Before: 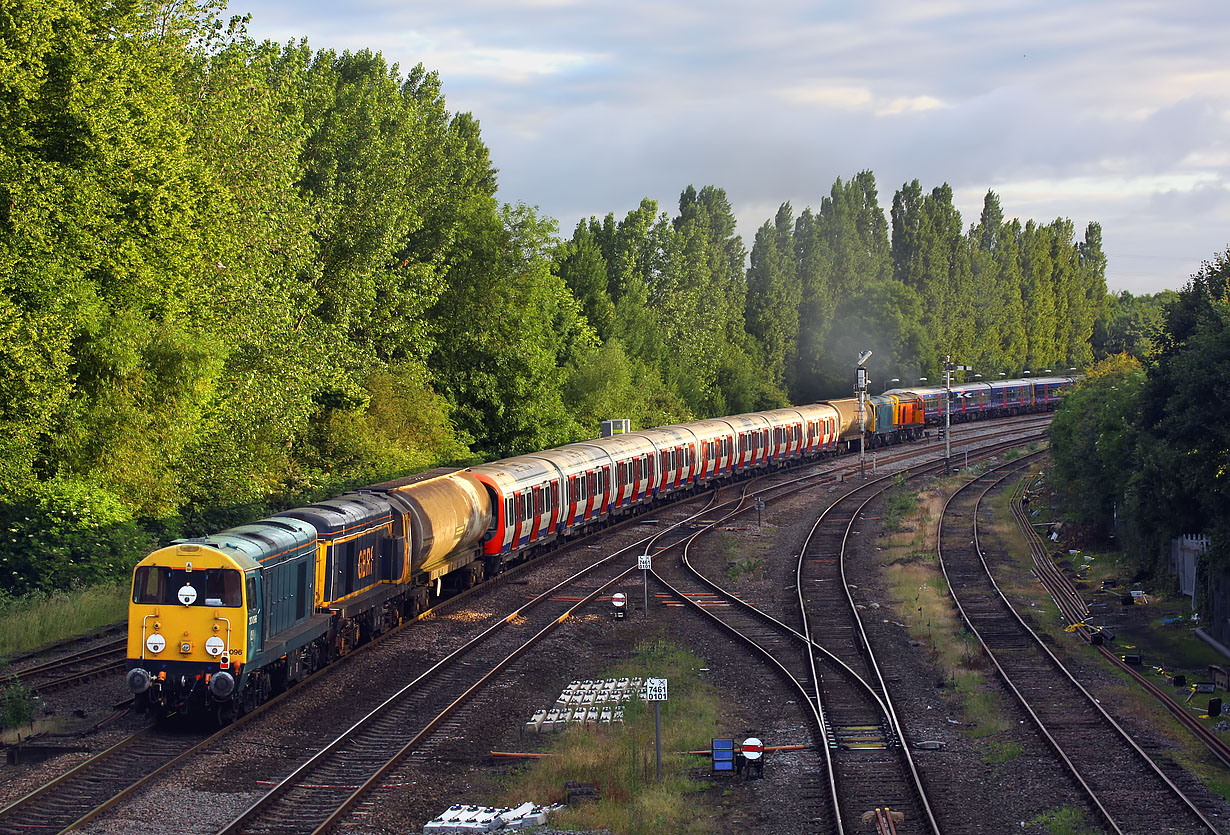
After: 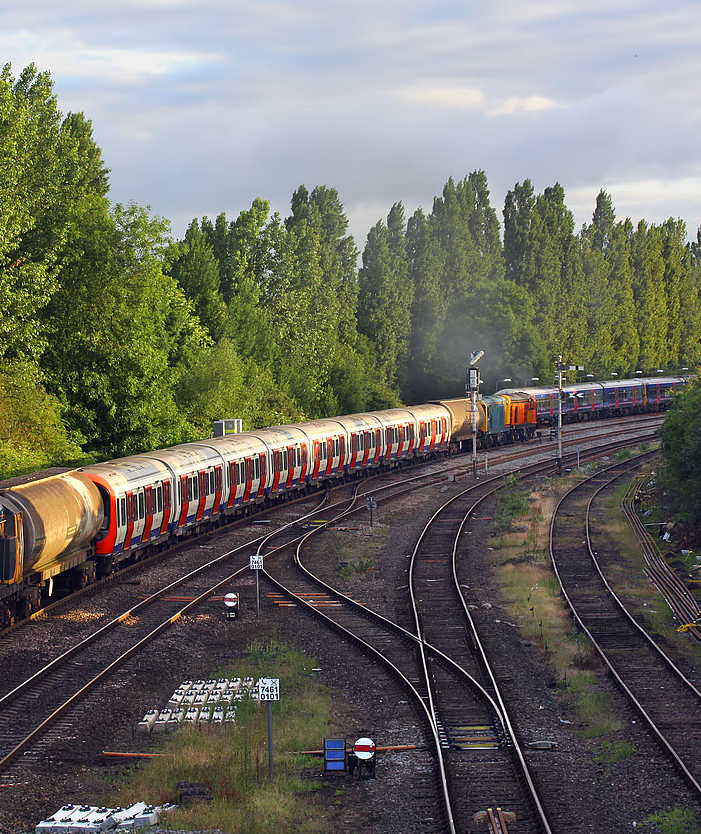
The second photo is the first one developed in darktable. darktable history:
crop: left 31.557%, top 0.022%, right 11.451%
